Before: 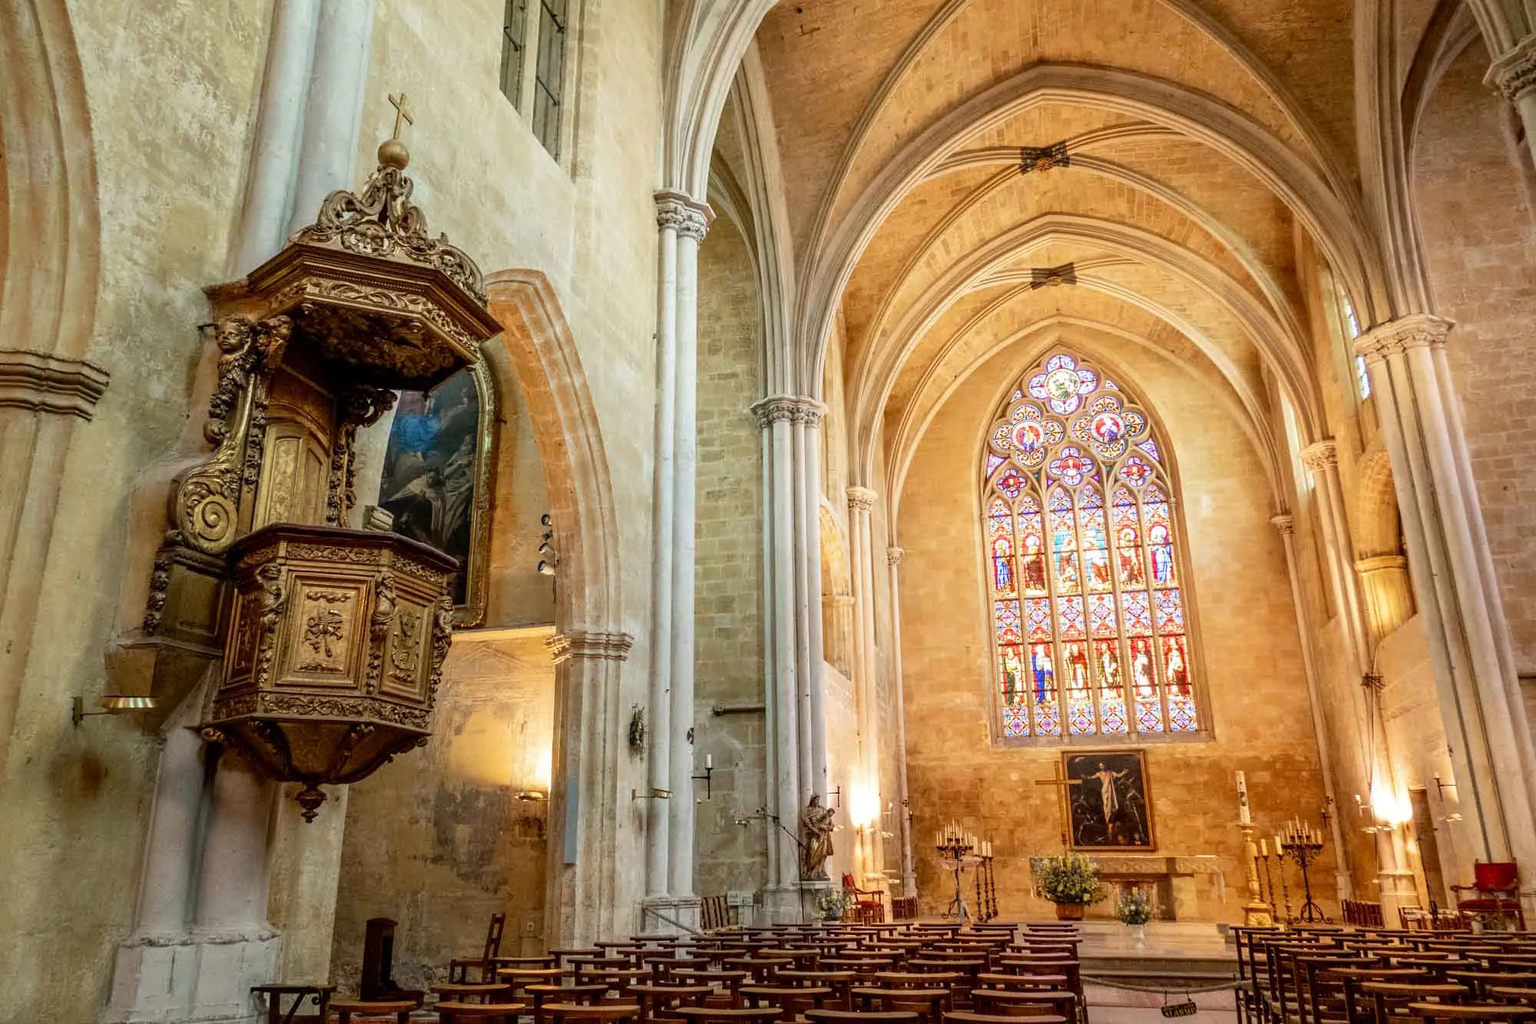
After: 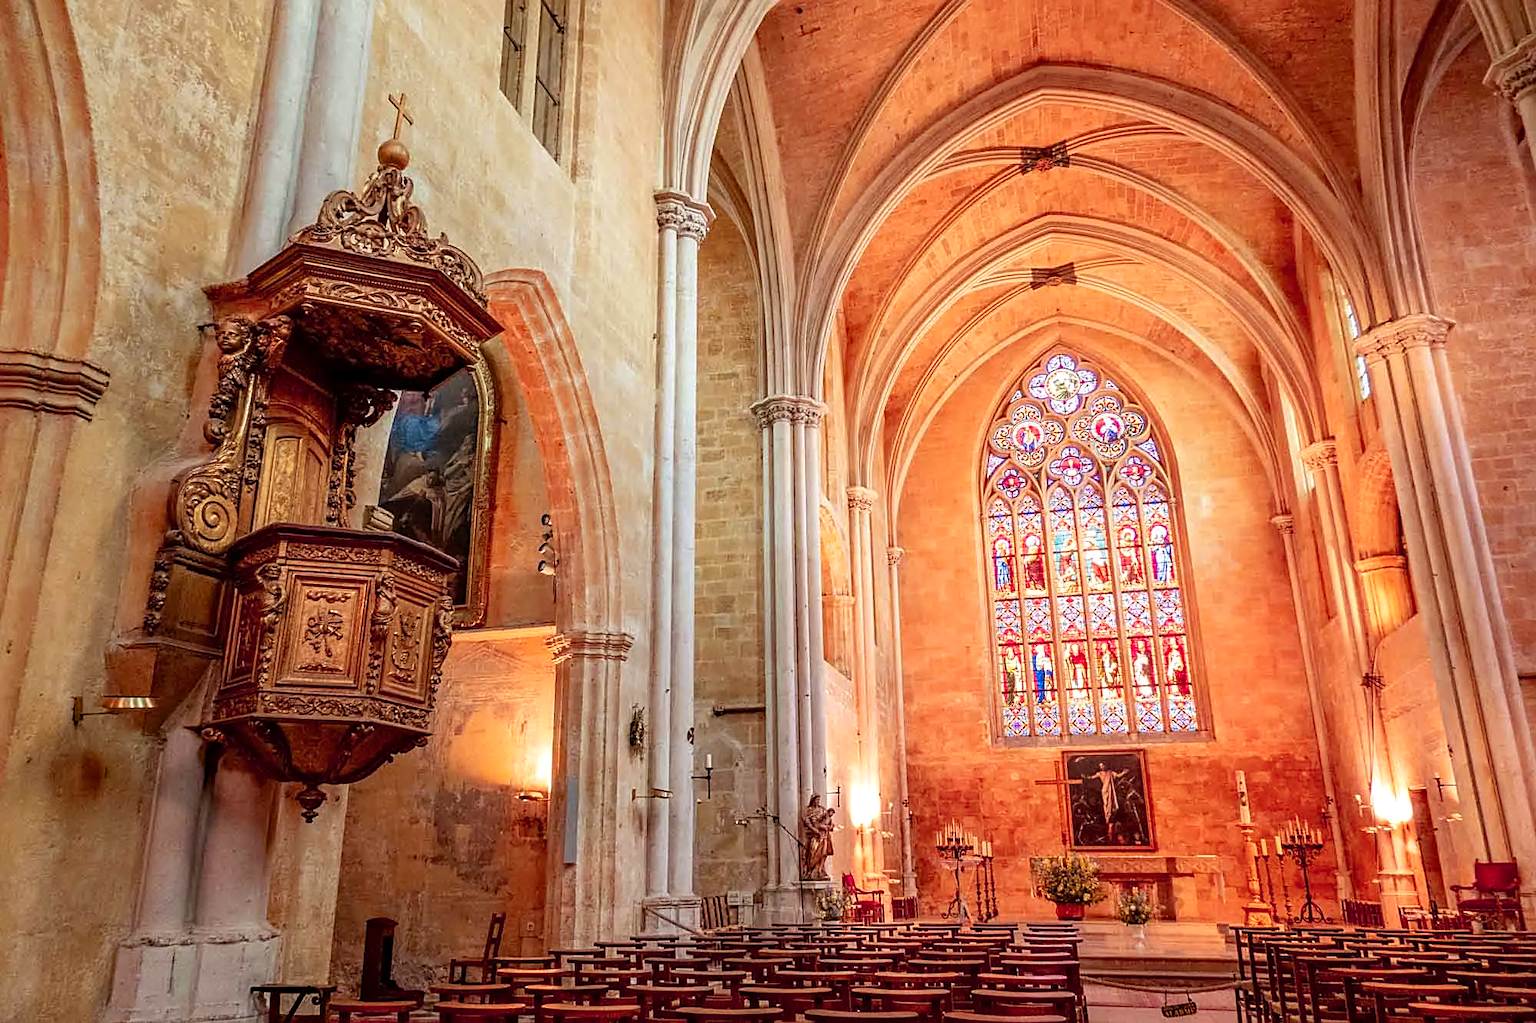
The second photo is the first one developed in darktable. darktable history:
rgb levels: mode RGB, independent channels, levels [[0, 0.474, 1], [0, 0.5, 1], [0, 0.5, 1]]
color zones: curves: ch1 [(0.235, 0.558) (0.75, 0.5)]; ch2 [(0.25, 0.462) (0.749, 0.457)], mix 40.67%
haze removal: compatibility mode true, adaptive false
sharpen: on, module defaults
